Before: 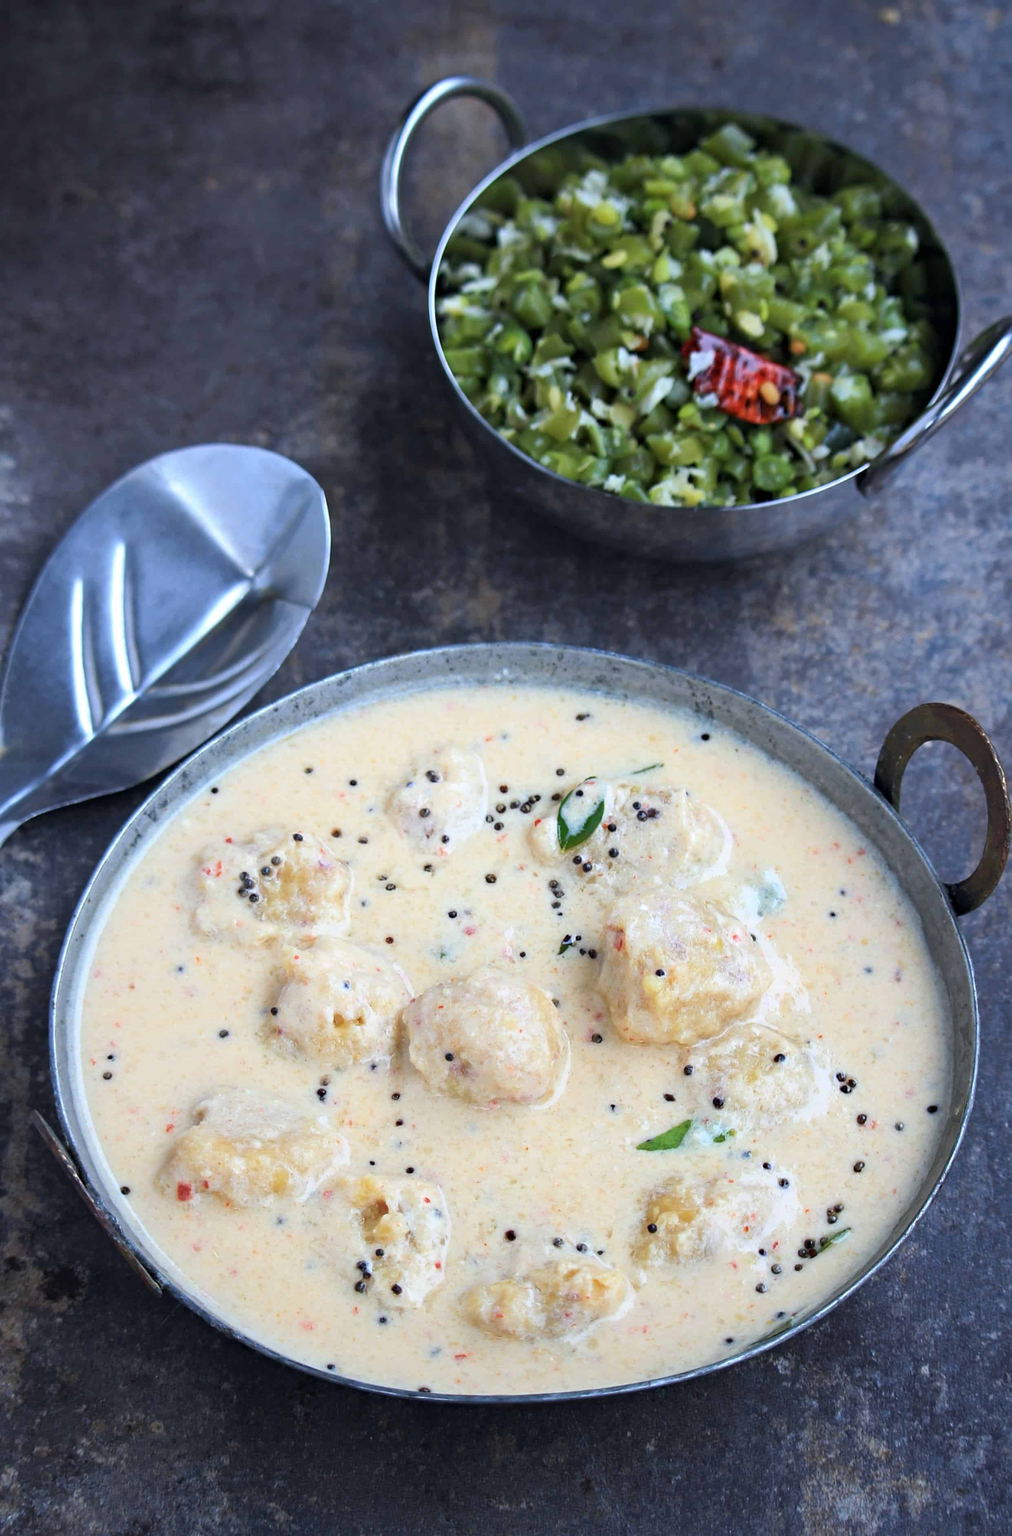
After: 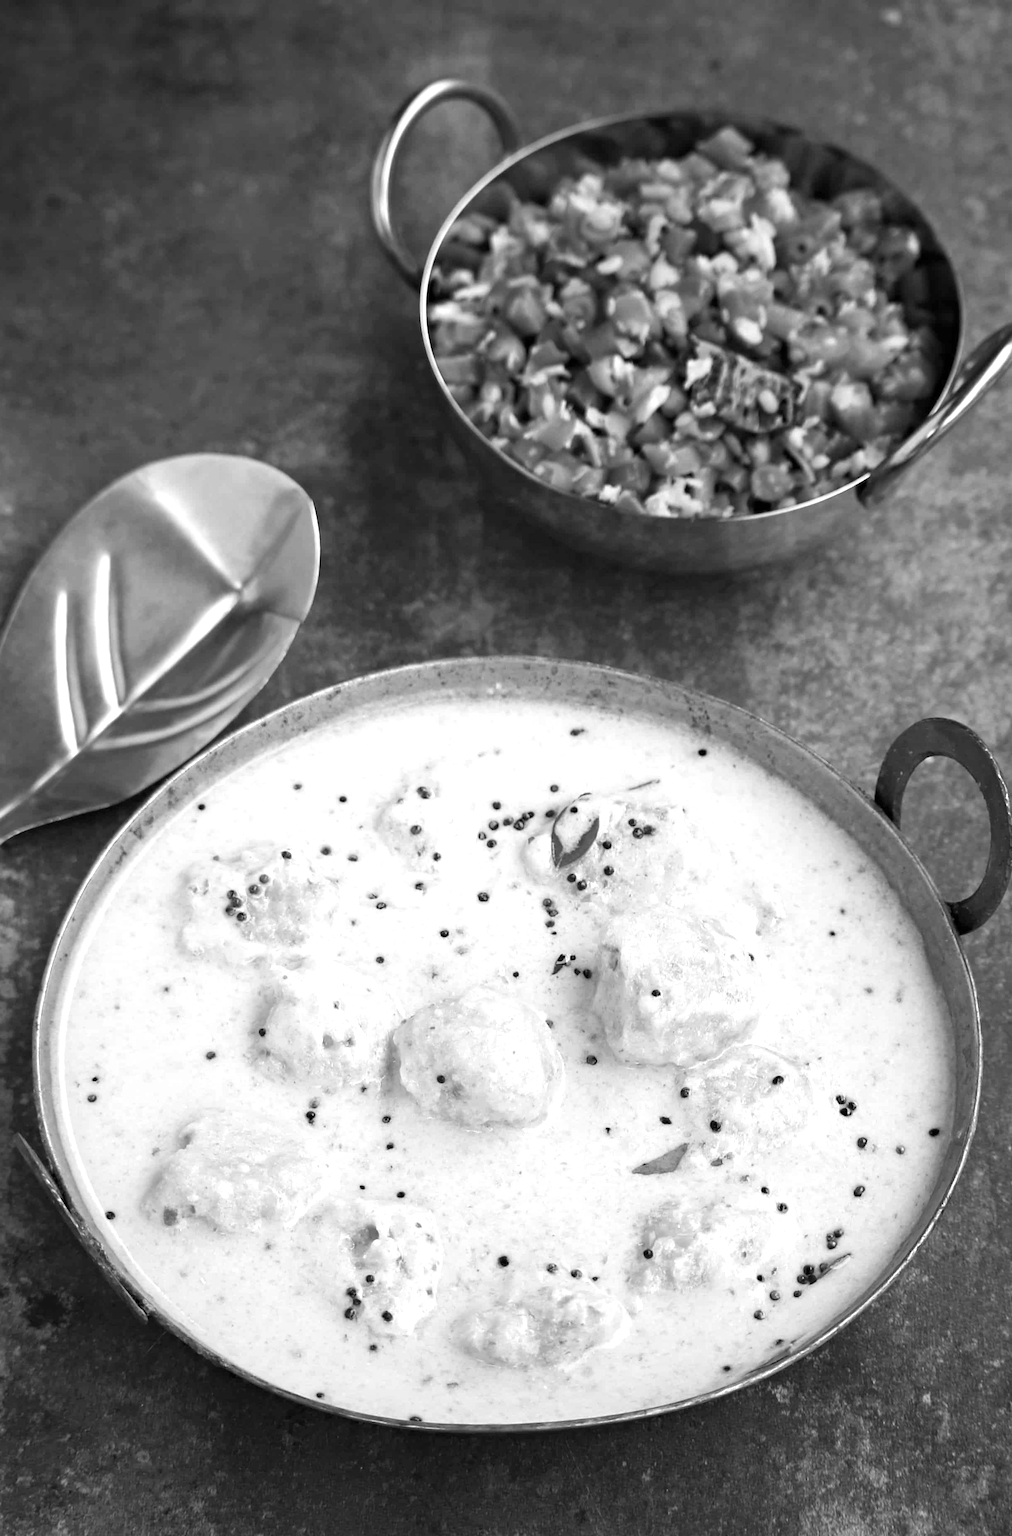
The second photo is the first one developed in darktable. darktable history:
monochrome: a 73.58, b 64.21
exposure: exposure 0.6 EV, compensate highlight preservation false
crop: left 1.743%, right 0.268%, bottom 2.011%
